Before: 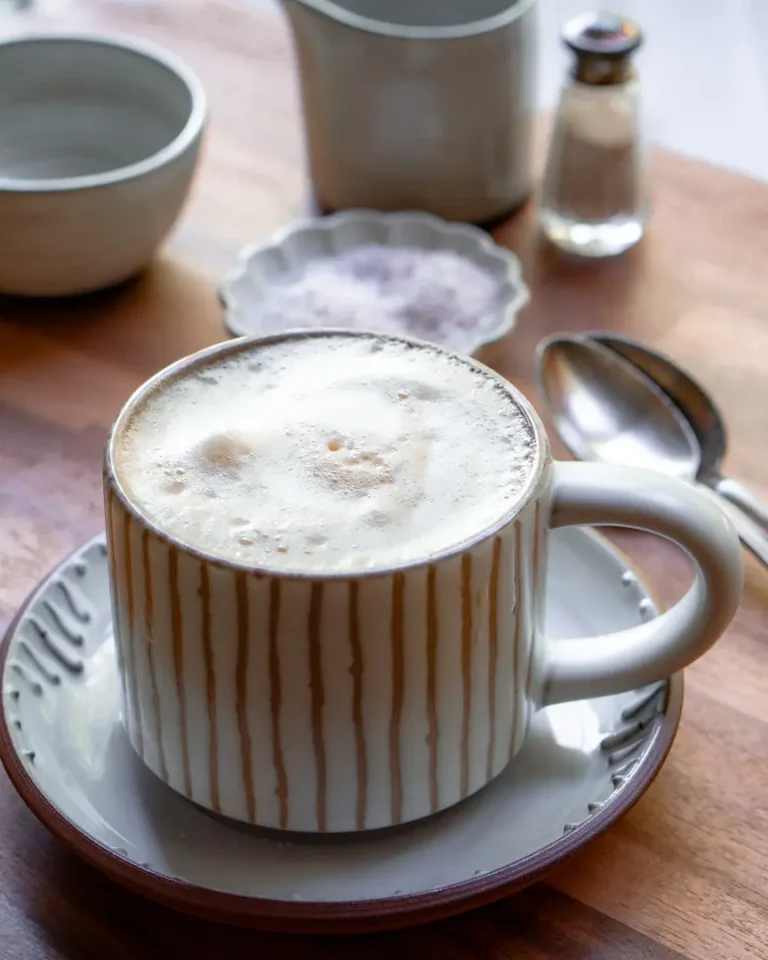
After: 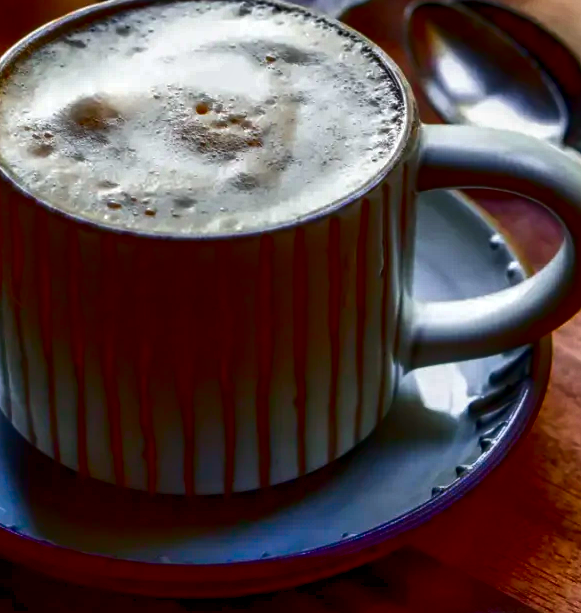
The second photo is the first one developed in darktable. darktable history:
local contrast: detail 130%
crop and rotate: left 17.299%, top 35.115%, right 7.015%, bottom 1.024%
contrast brightness saturation: brightness -1, saturation 1
shadows and highlights: shadows color adjustment 97.66%, soften with gaussian
